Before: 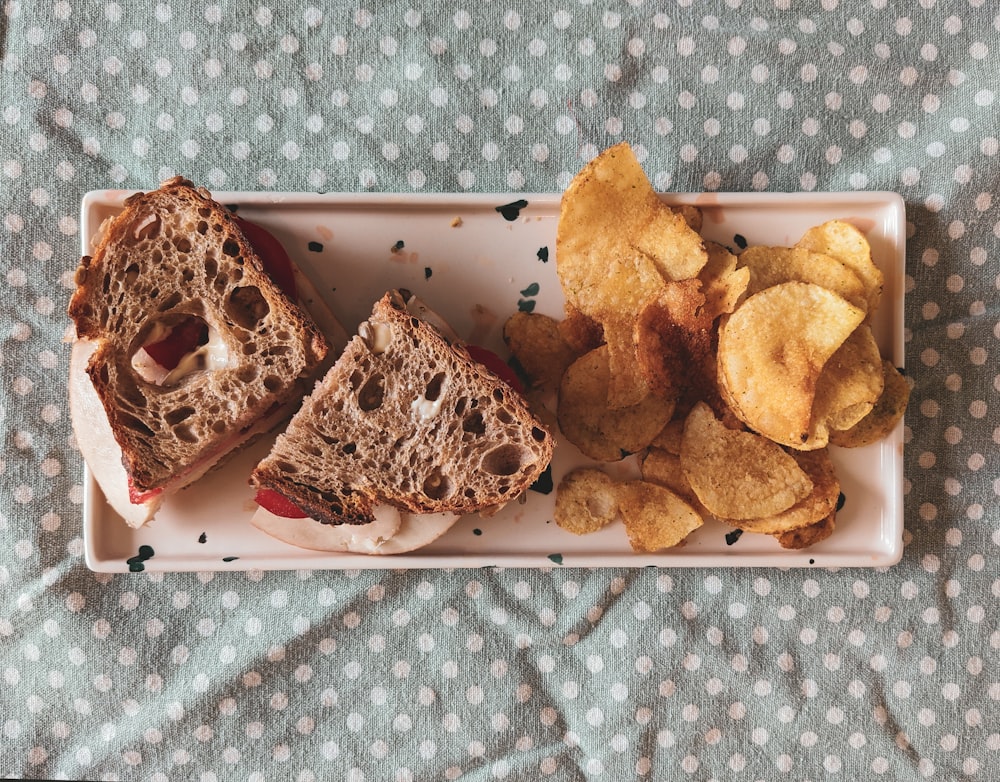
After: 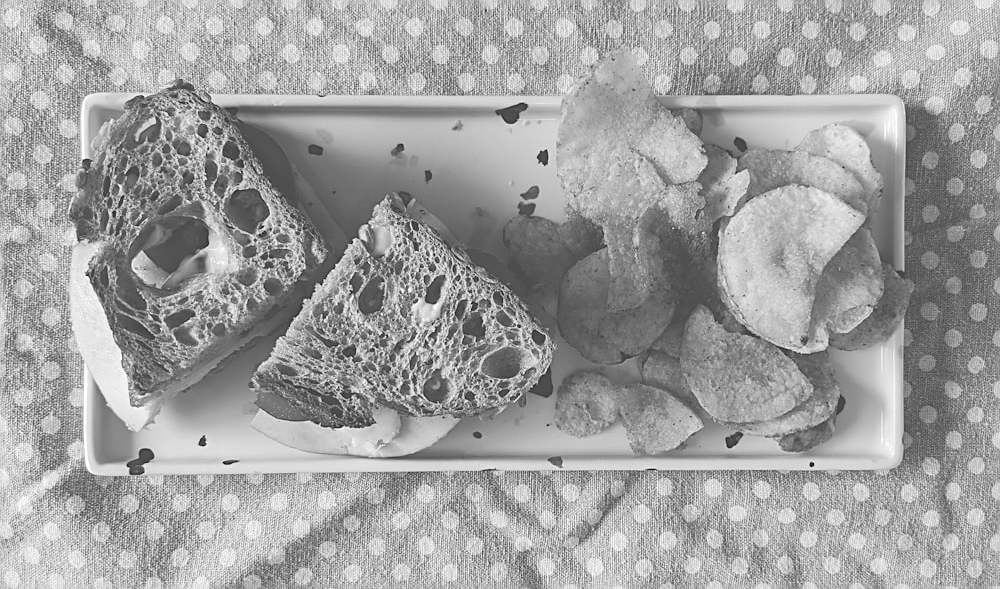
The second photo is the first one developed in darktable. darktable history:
color calibration: output gray [0.267, 0.423, 0.267, 0], illuminant same as pipeline (D50), adaptation none (bypass), x 0.333, y 0.334, temperature 5009.02 K
sharpen: on, module defaults
crop and rotate: top 12.428%, bottom 12.164%
contrast brightness saturation: contrast 0.067, brightness 0.178, saturation 0.407
exposure: black level correction -0.027, compensate exposure bias true, compensate highlight preservation false
